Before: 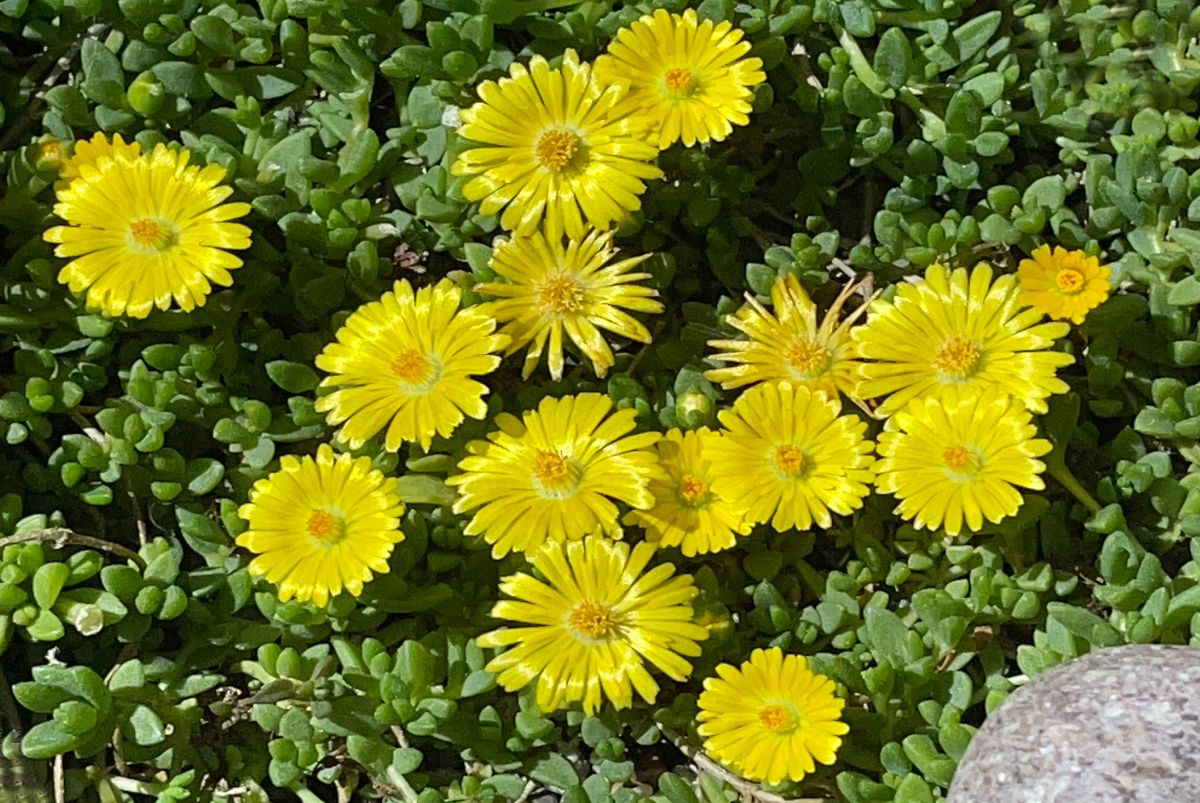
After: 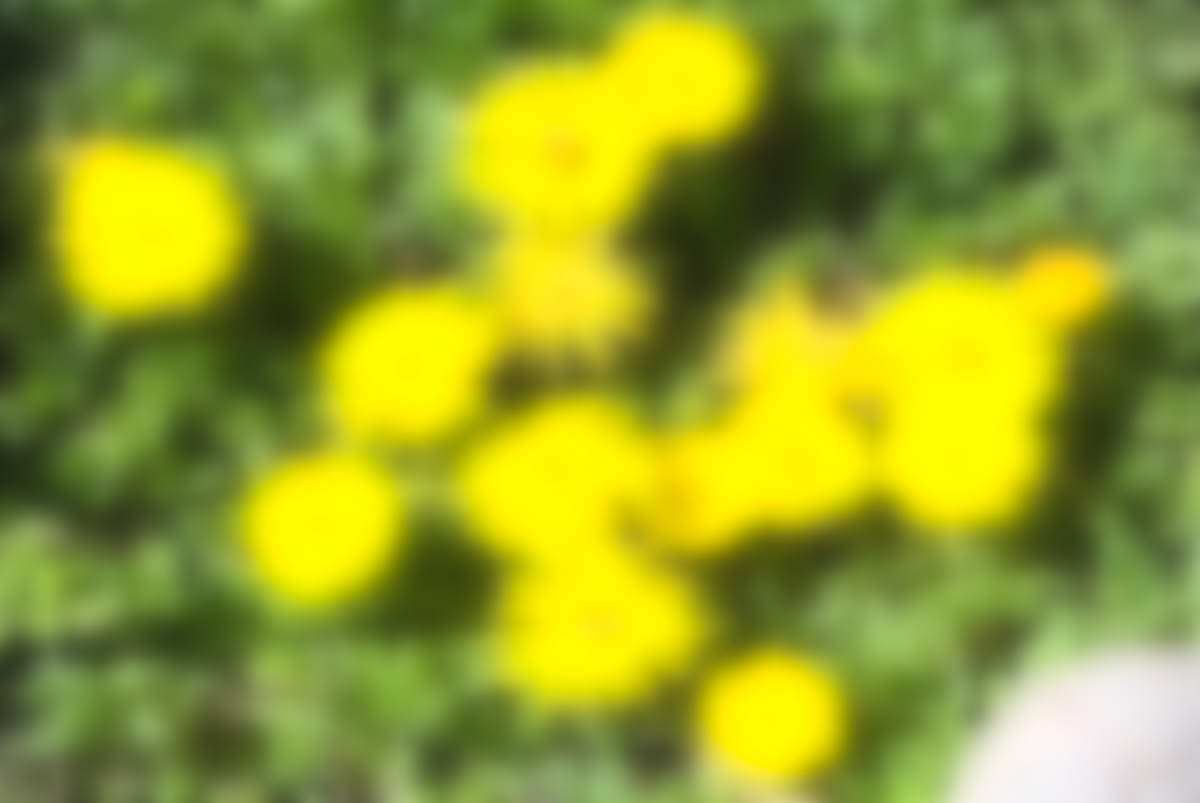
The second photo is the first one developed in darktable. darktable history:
lowpass: radius 16, unbound 0
vignetting: fall-off start 91.19%
exposure: black level correction 0, exposure 1.2 EV, compensate exposure bias true, compensate highlight preservation false
sharpen: on, module defaults
